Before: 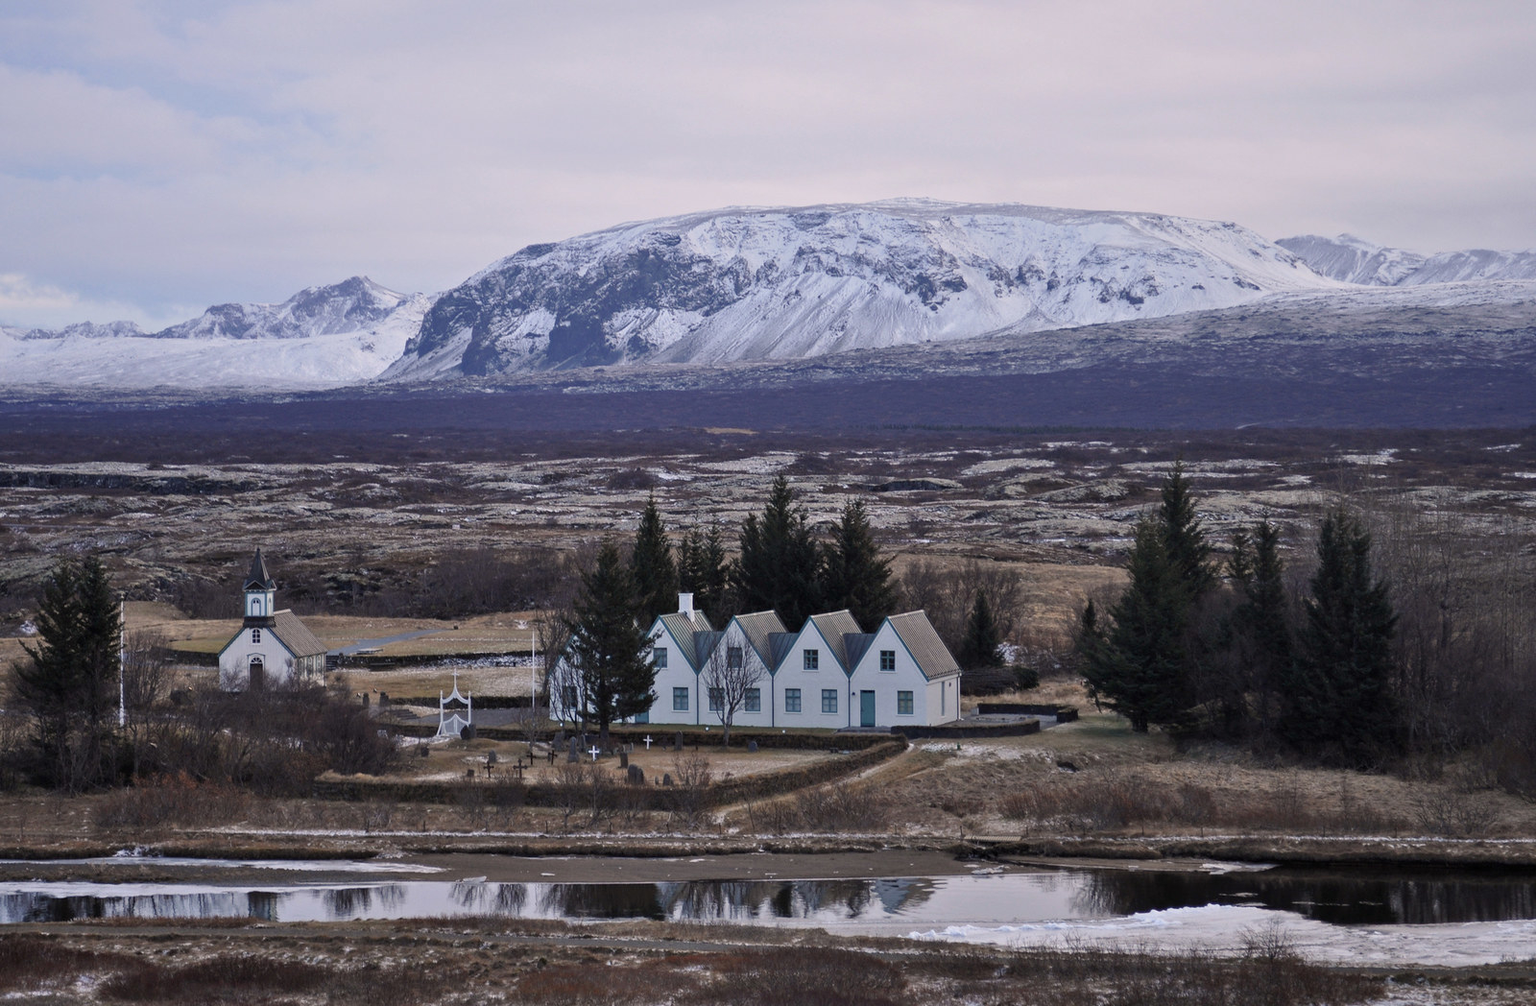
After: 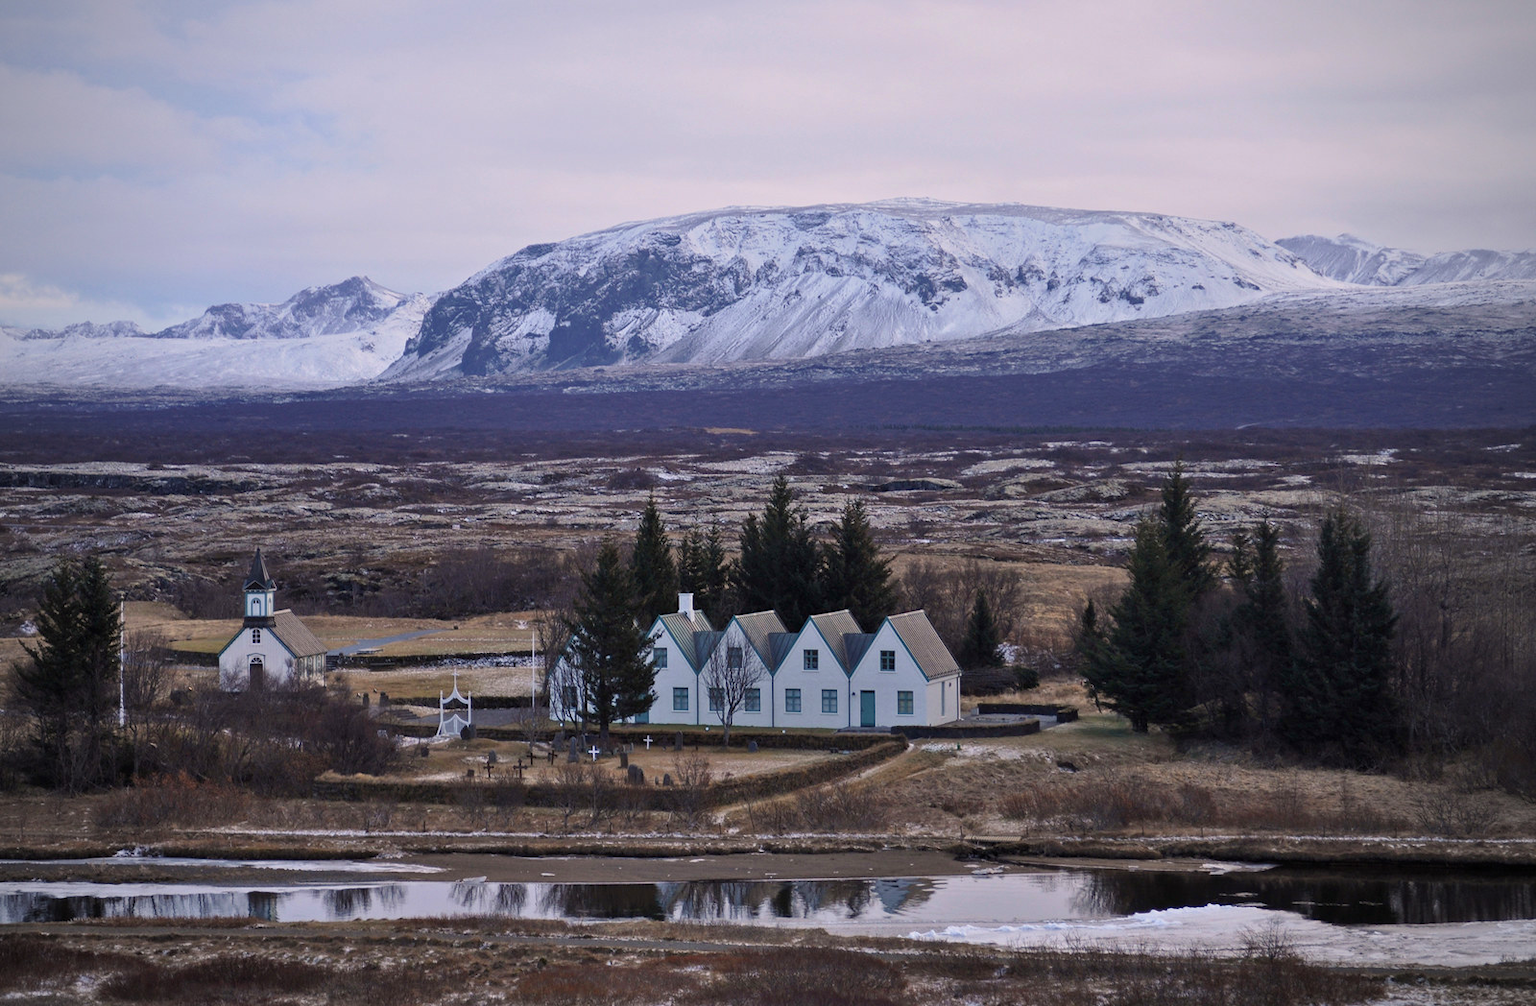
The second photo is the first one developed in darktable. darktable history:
vignetting: fall-off radius 63.6%
velvia: on, module defaults
